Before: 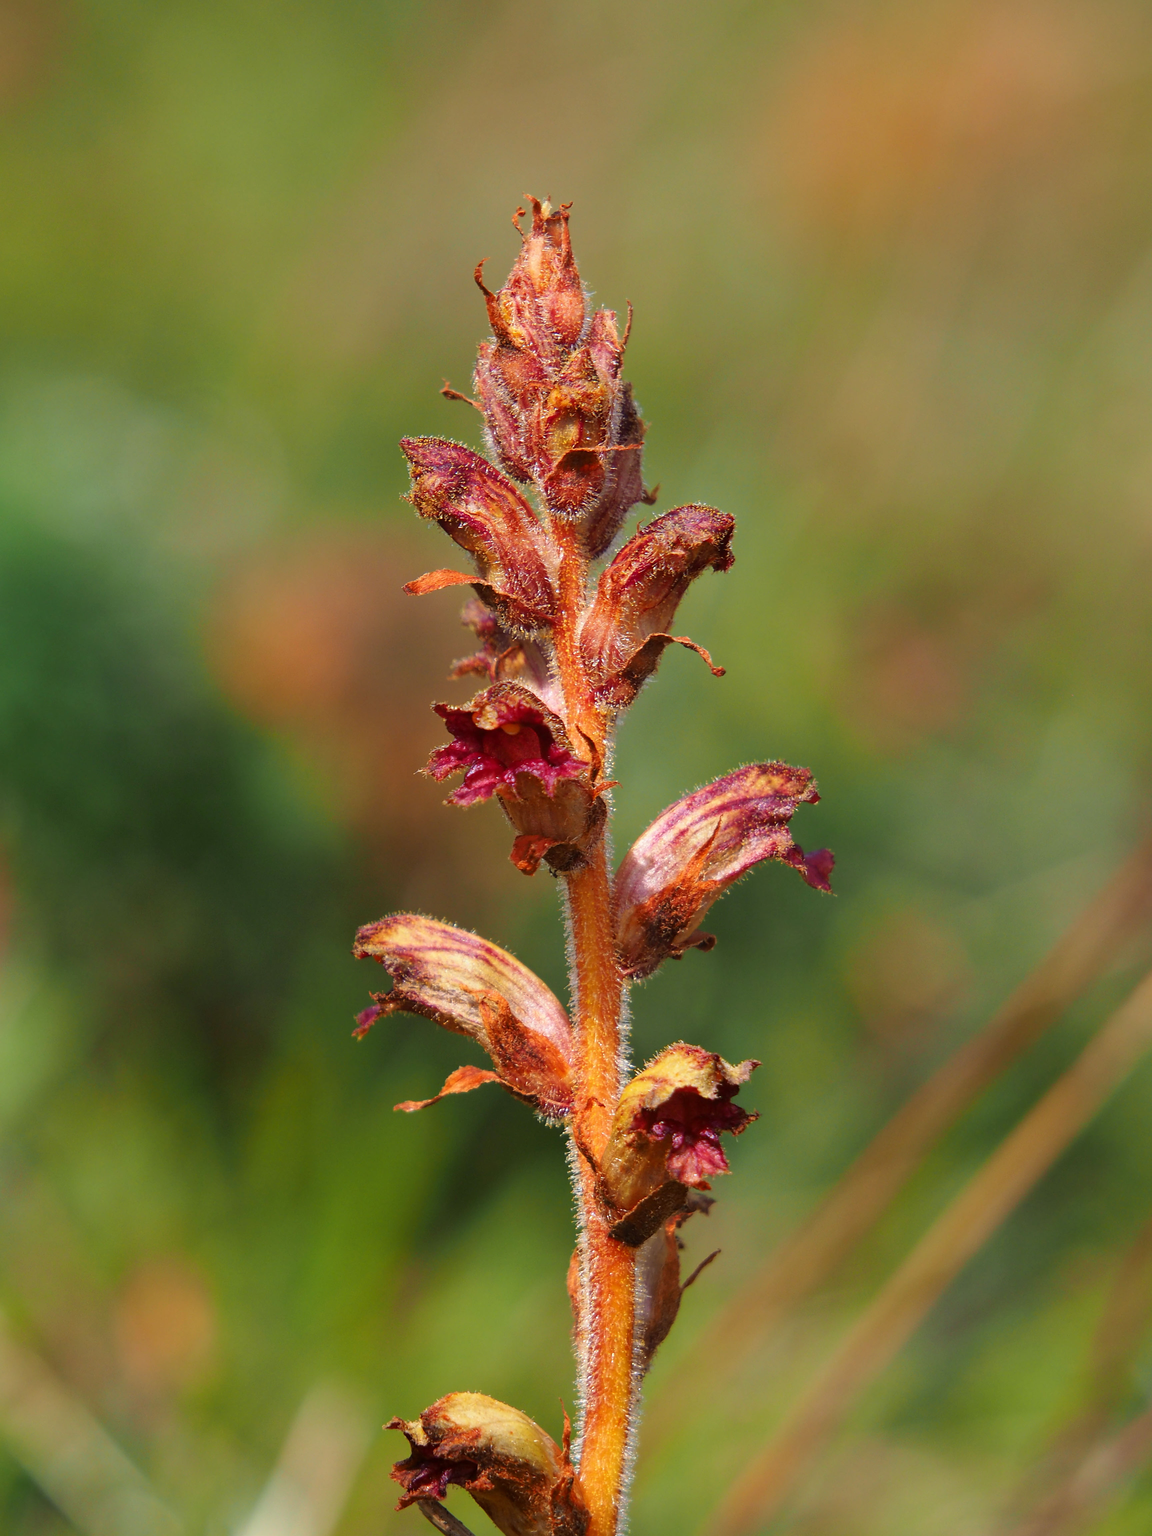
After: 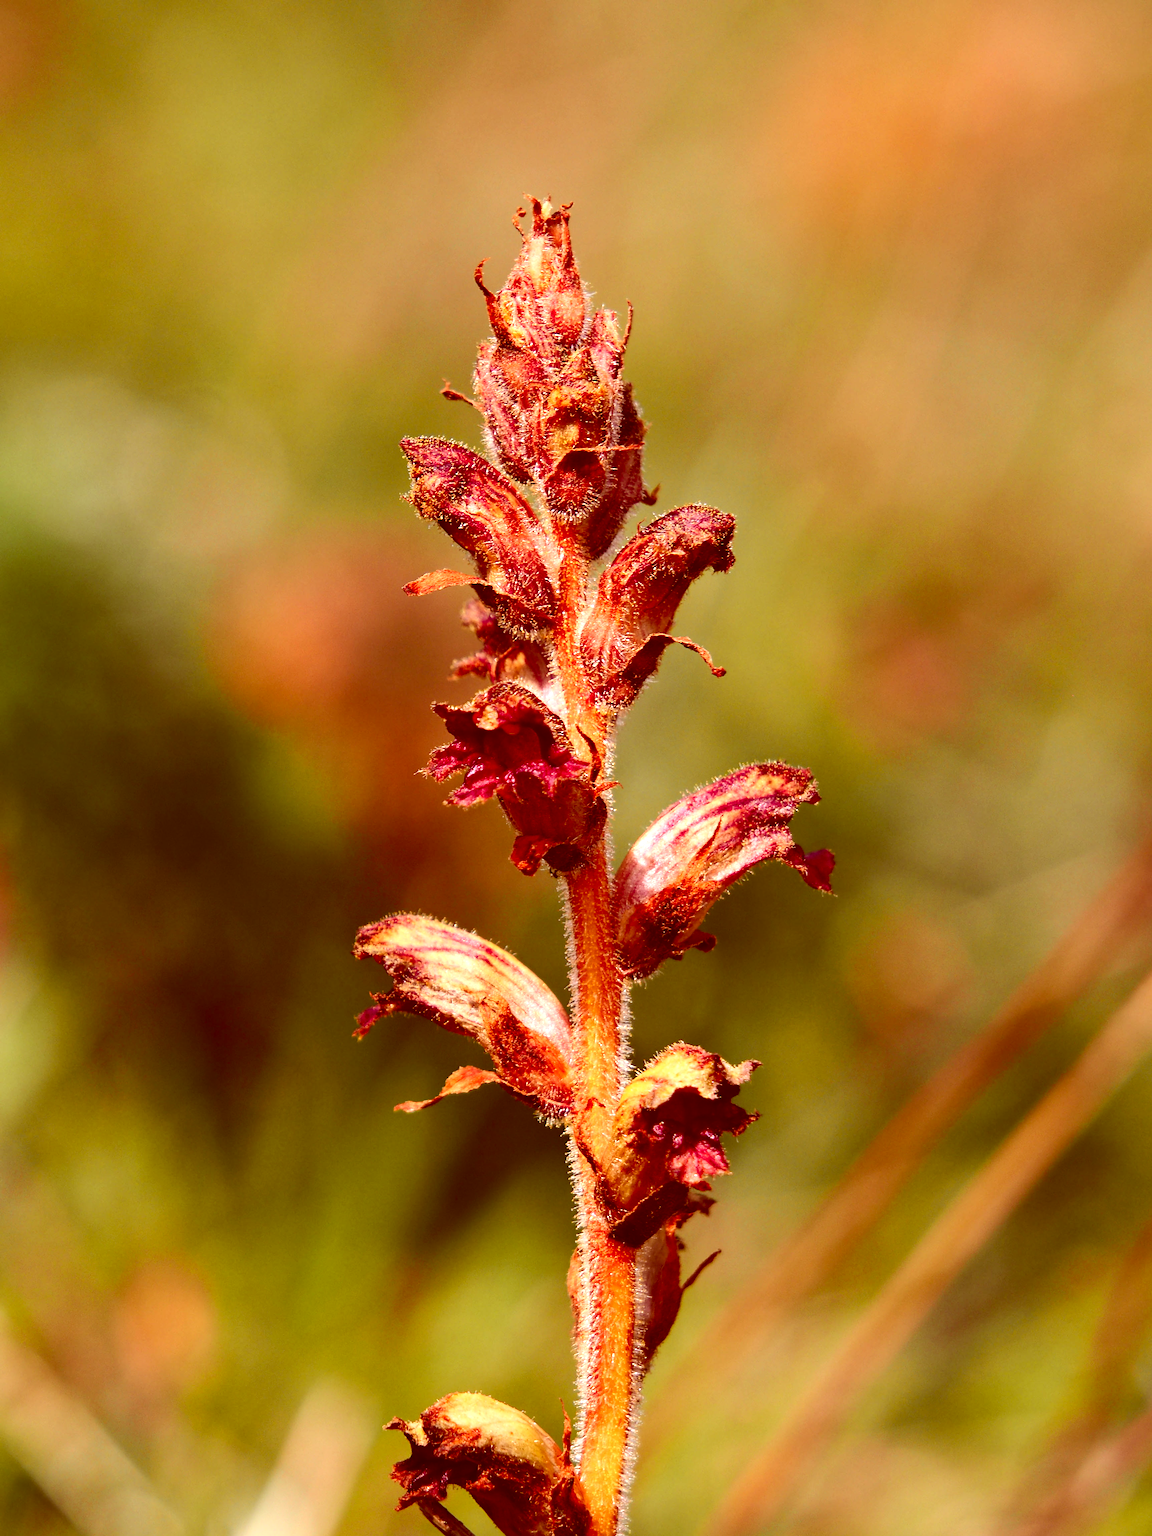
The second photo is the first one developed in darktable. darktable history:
color correction: highlights a* 9.14, highlights b* 9.01, shadows a* 39.28, shadows b* 39.32, saturation 0.81
exposure: exposure 0.631 EV, compensate exposure bias true, compensate highlight preservation false
contrast brightness saturation: contrast 0.199, brightness -0.113, saturation 0.098
